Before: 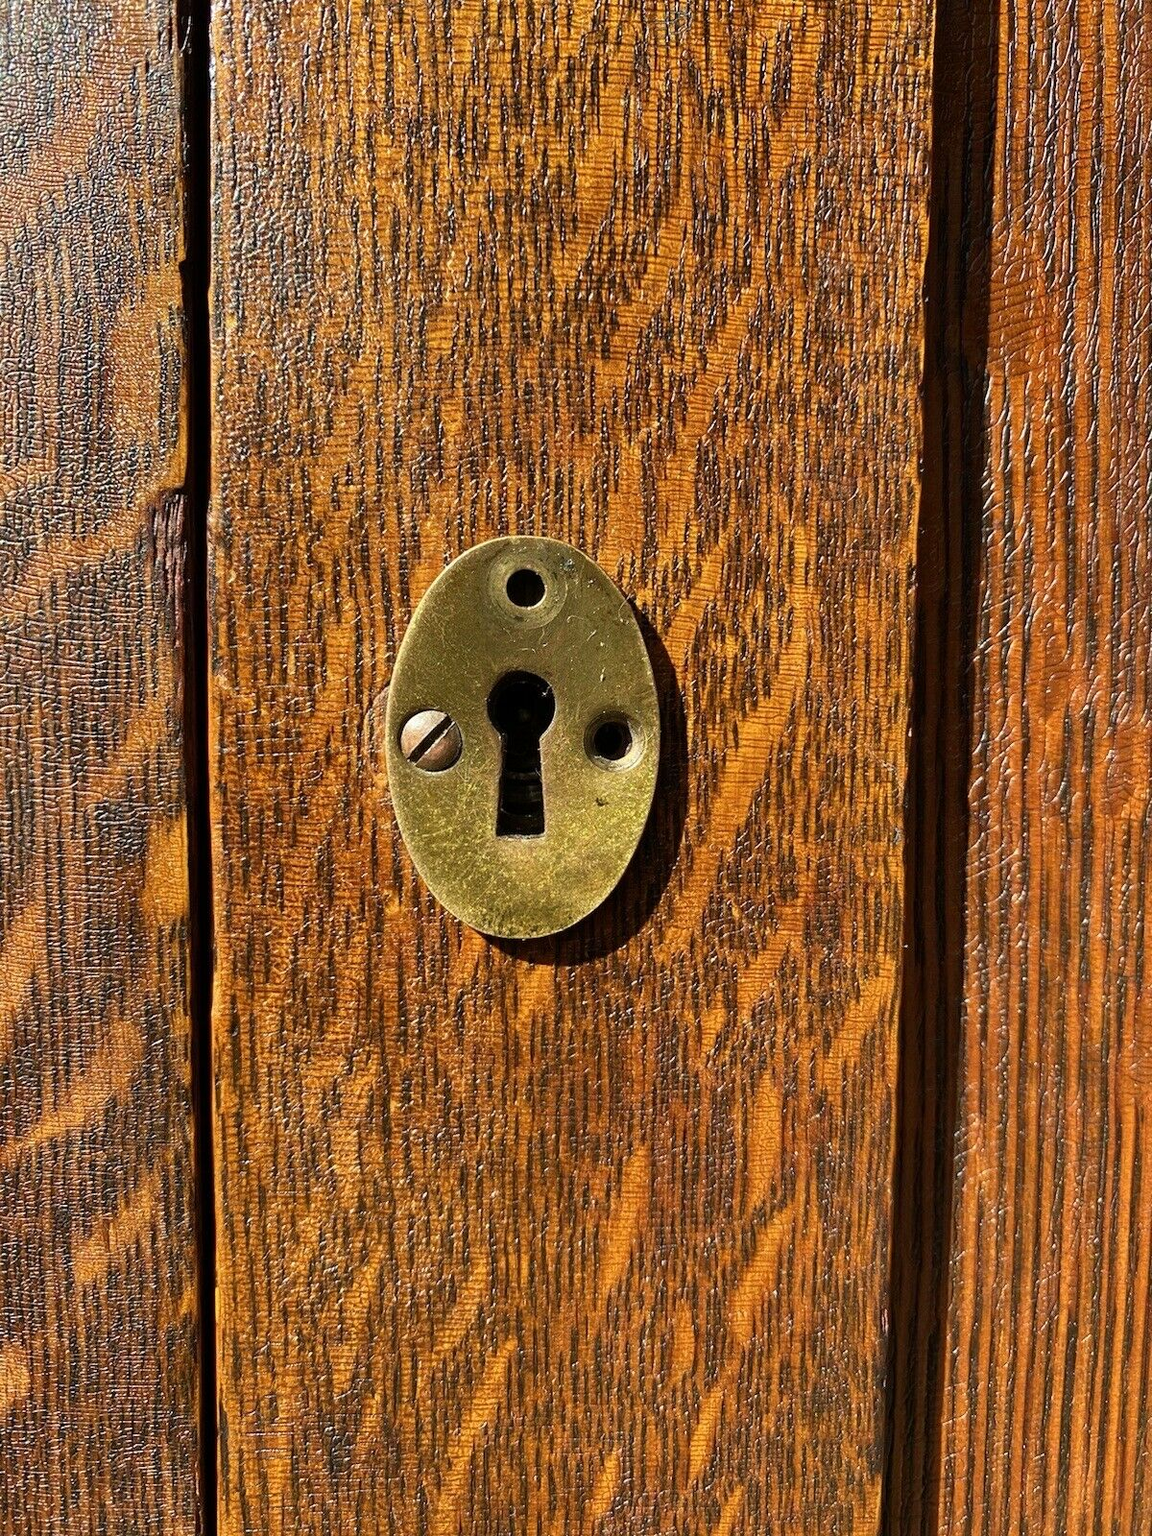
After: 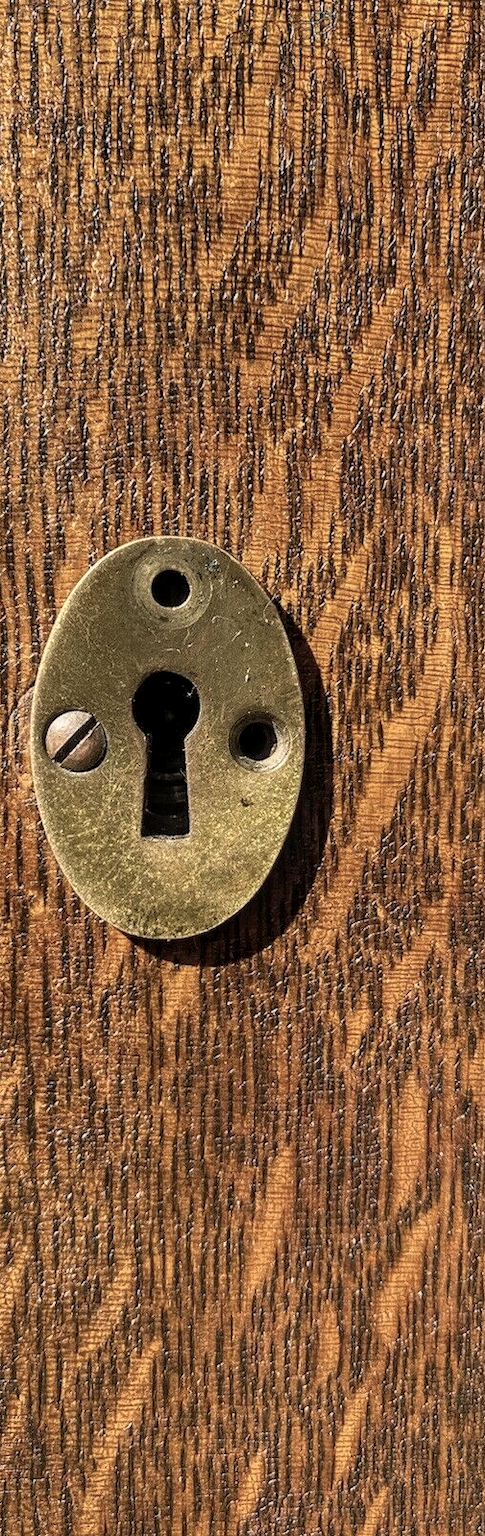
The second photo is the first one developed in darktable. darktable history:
color correction: highlights a* 5.5, highlights b* 5.17, saturation 0.658
crop: left 30.913%, right 26.981%
local contrast: on, module defaults
